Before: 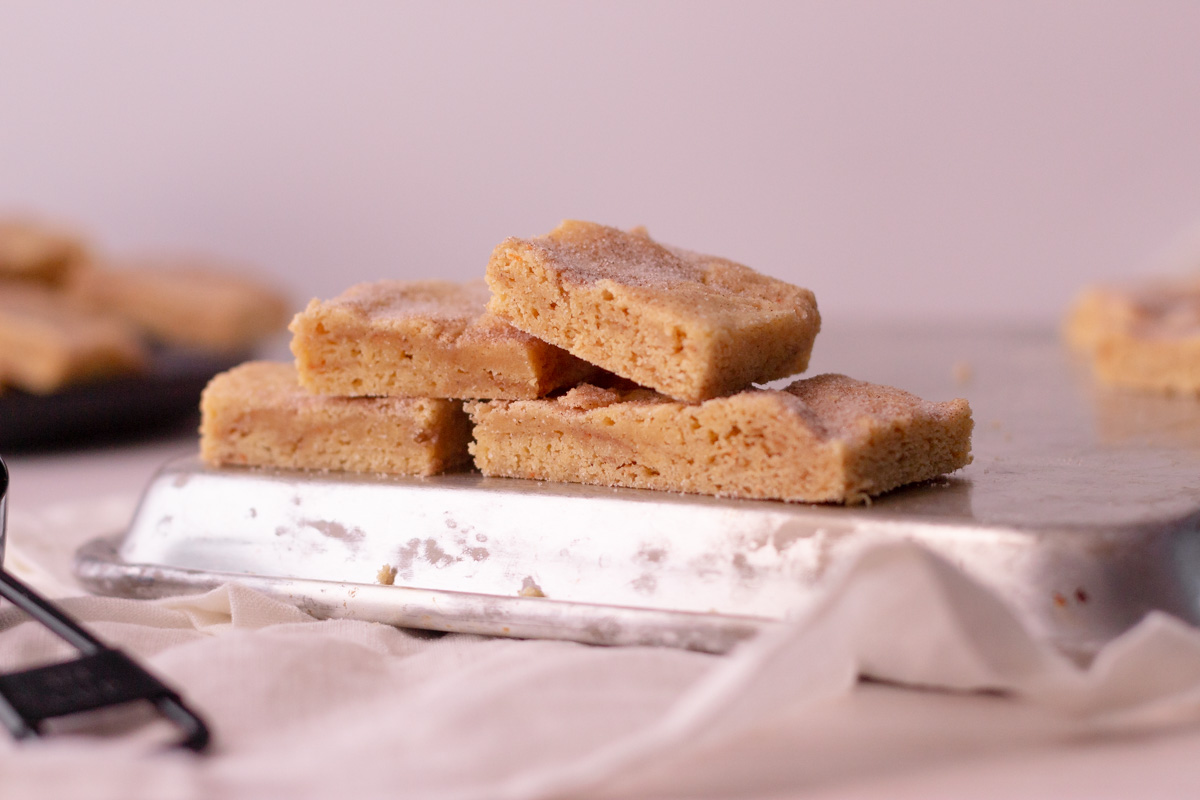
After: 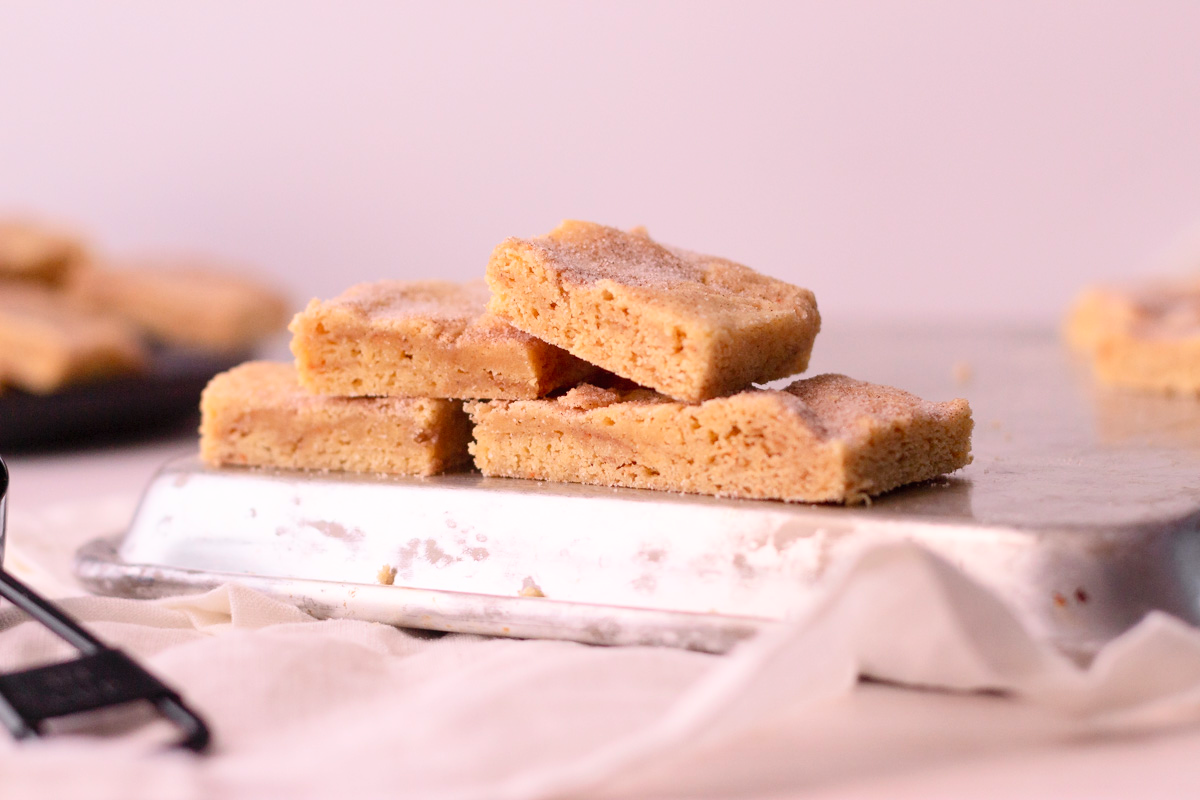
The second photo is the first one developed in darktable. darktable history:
contrast brightness saturation: contrast 0.199, brightness 0.145, saturation 0.137
